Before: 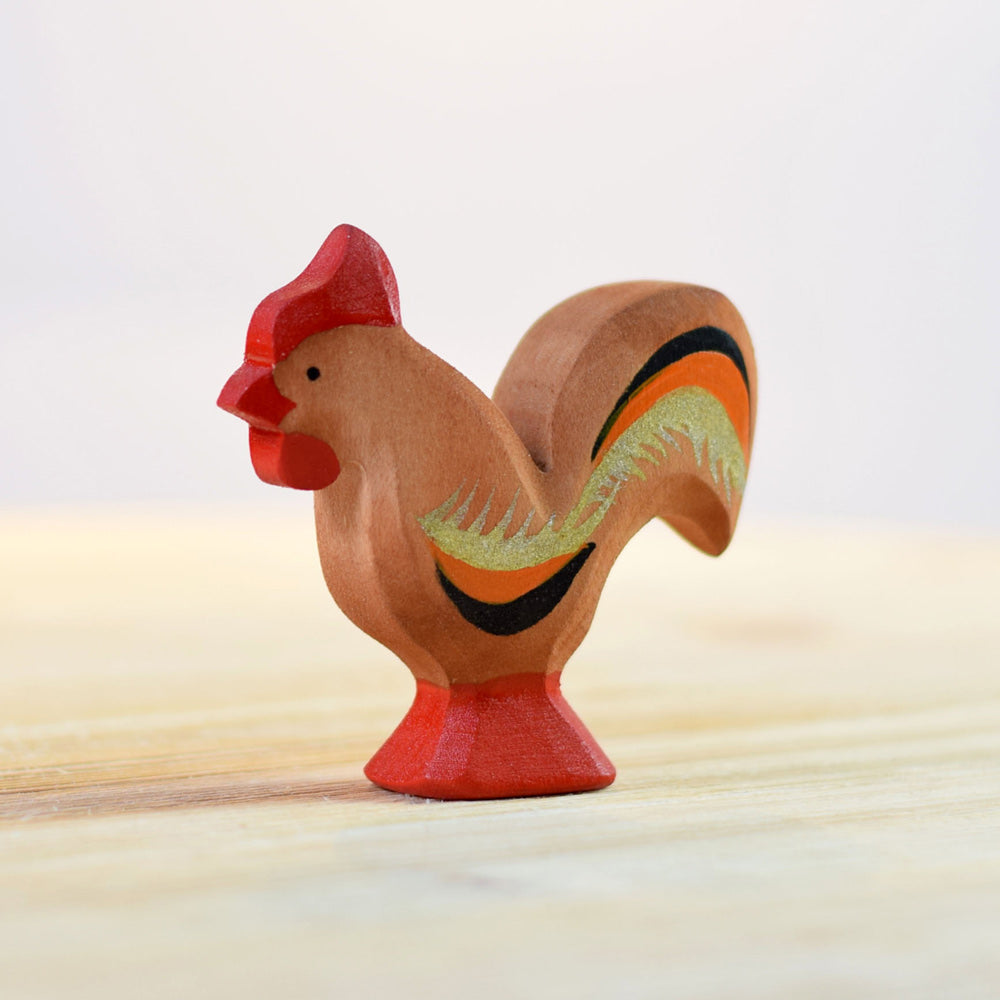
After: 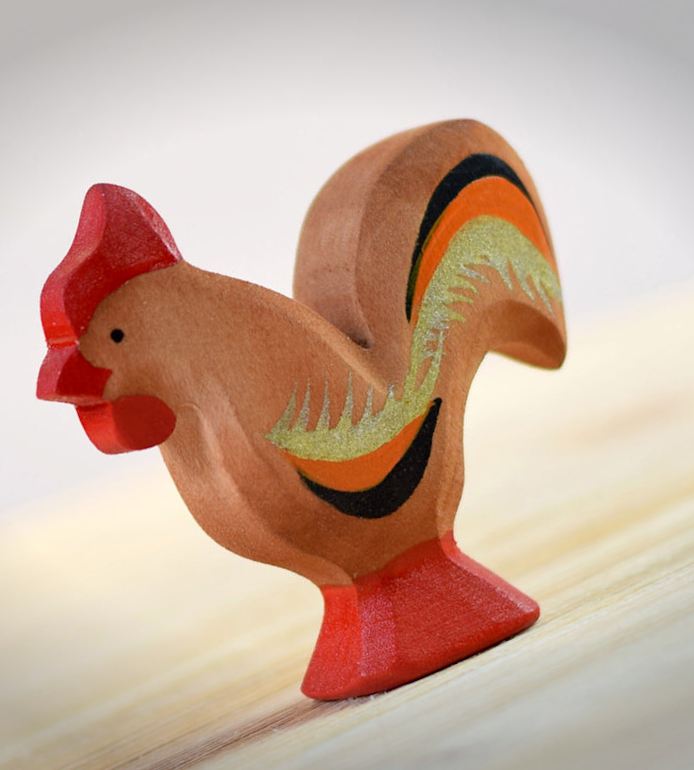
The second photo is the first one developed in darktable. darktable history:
shadows and highlights: shadows 2.97, highlights -16.78, soften with gaussian
levels: levels [0, 0.499, 1]
vignetting: fall-off start 99.76%, brightness -0.43, saturation -0.204, width/height ratio 1.303
crop and rotate: angle 20.15°, left 6.926%, right 3.959%, bottom 1.104%
